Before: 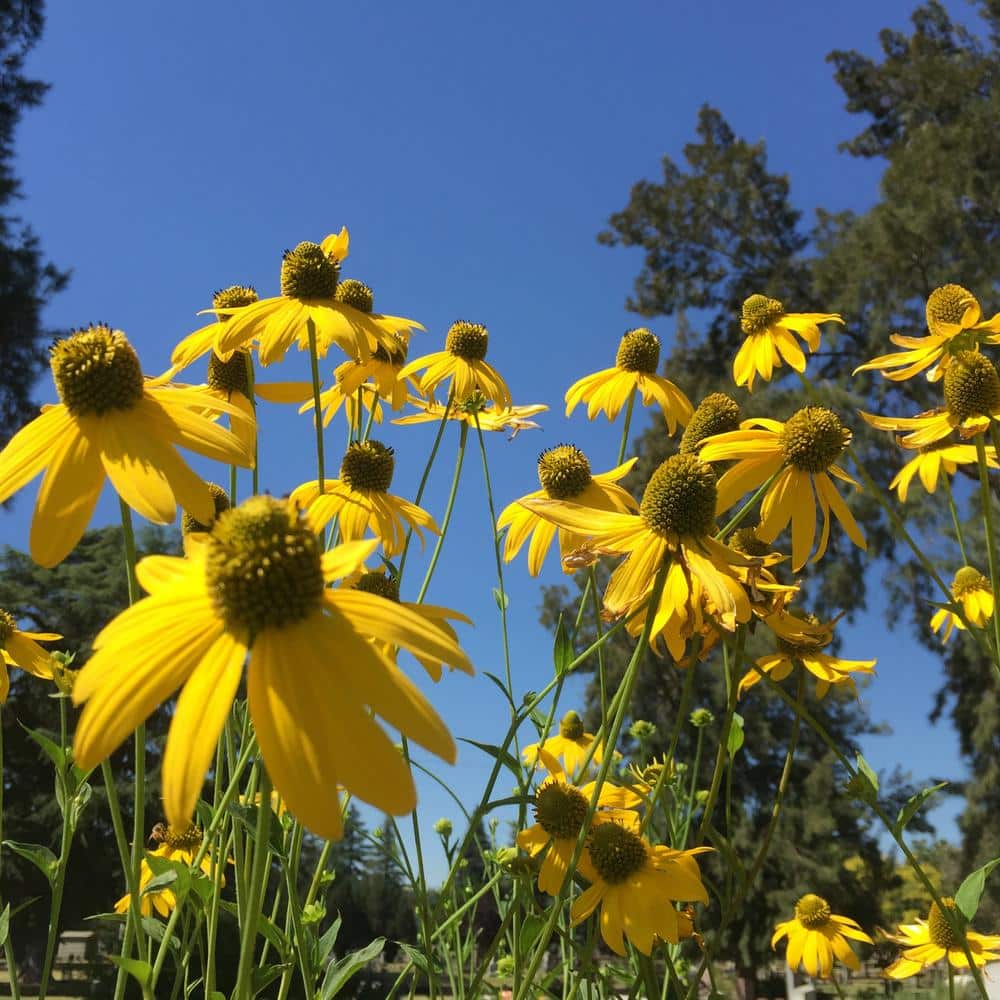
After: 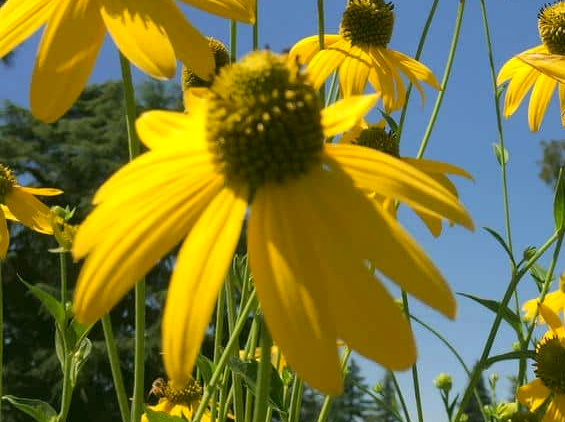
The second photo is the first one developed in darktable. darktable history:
color correction: highlights a* 4.06, highlights b* 4.97, shadows a* -6.93, shadows b* 4.66
crop: top 44.58%, right 43.472%, bottom 13.218%
